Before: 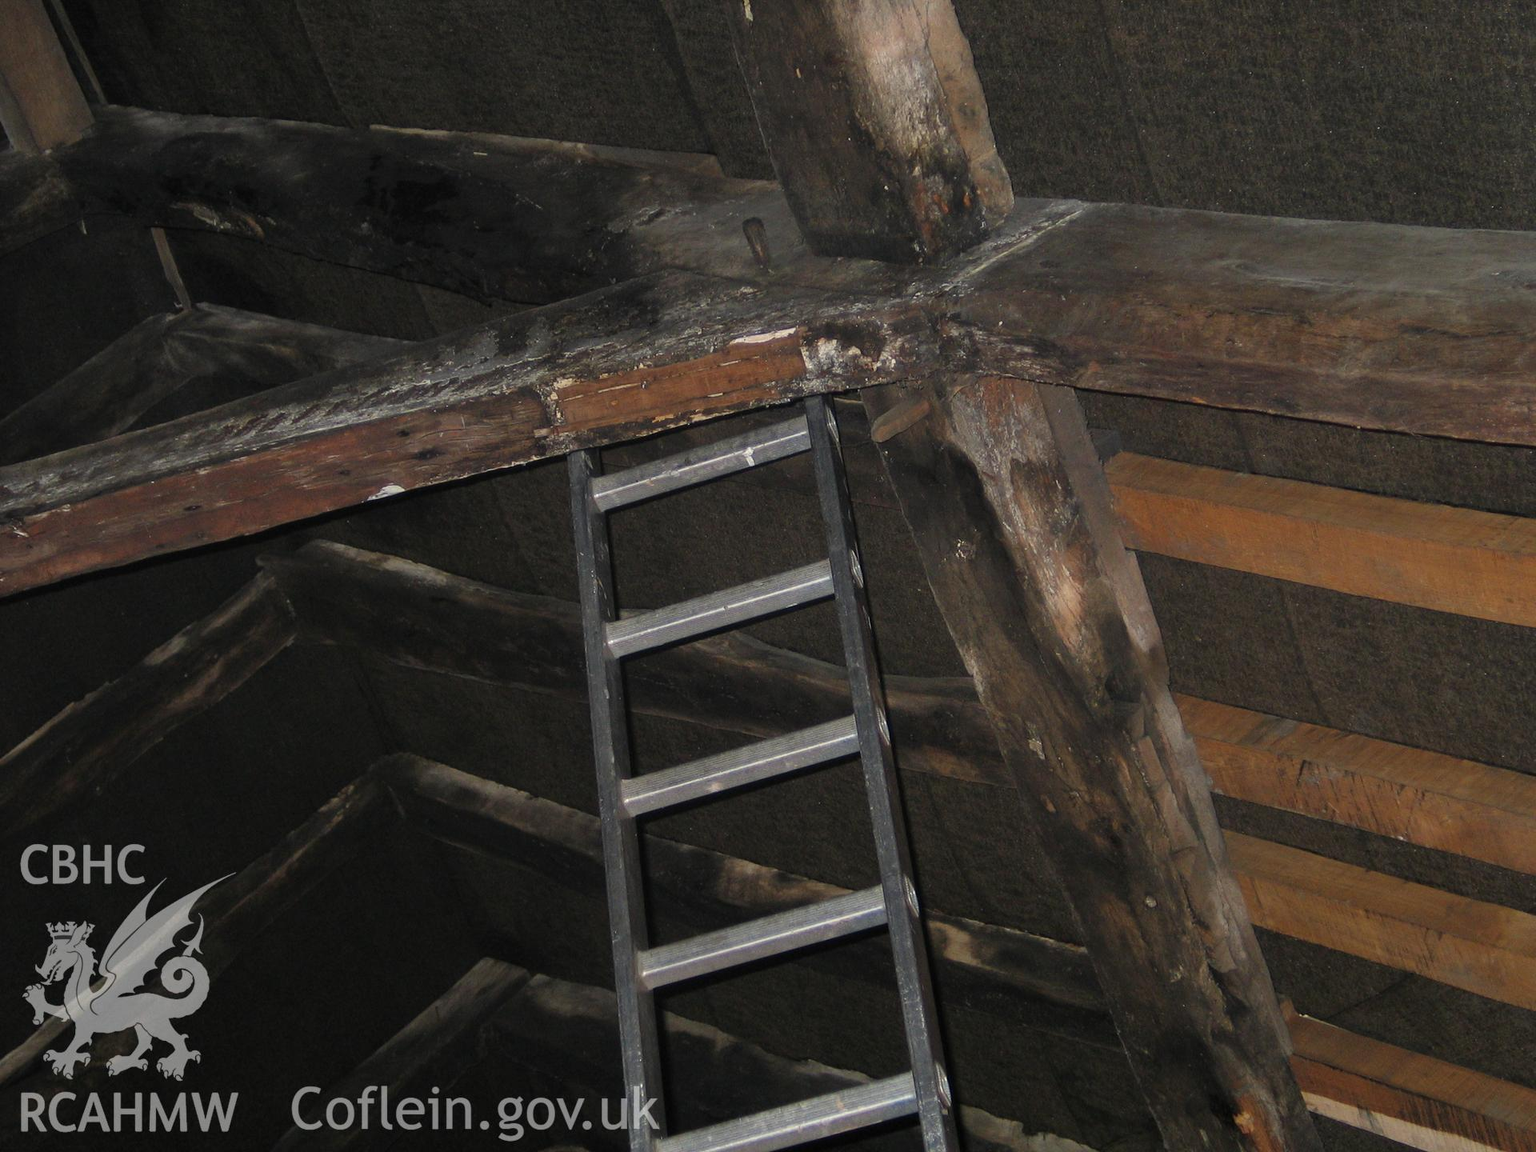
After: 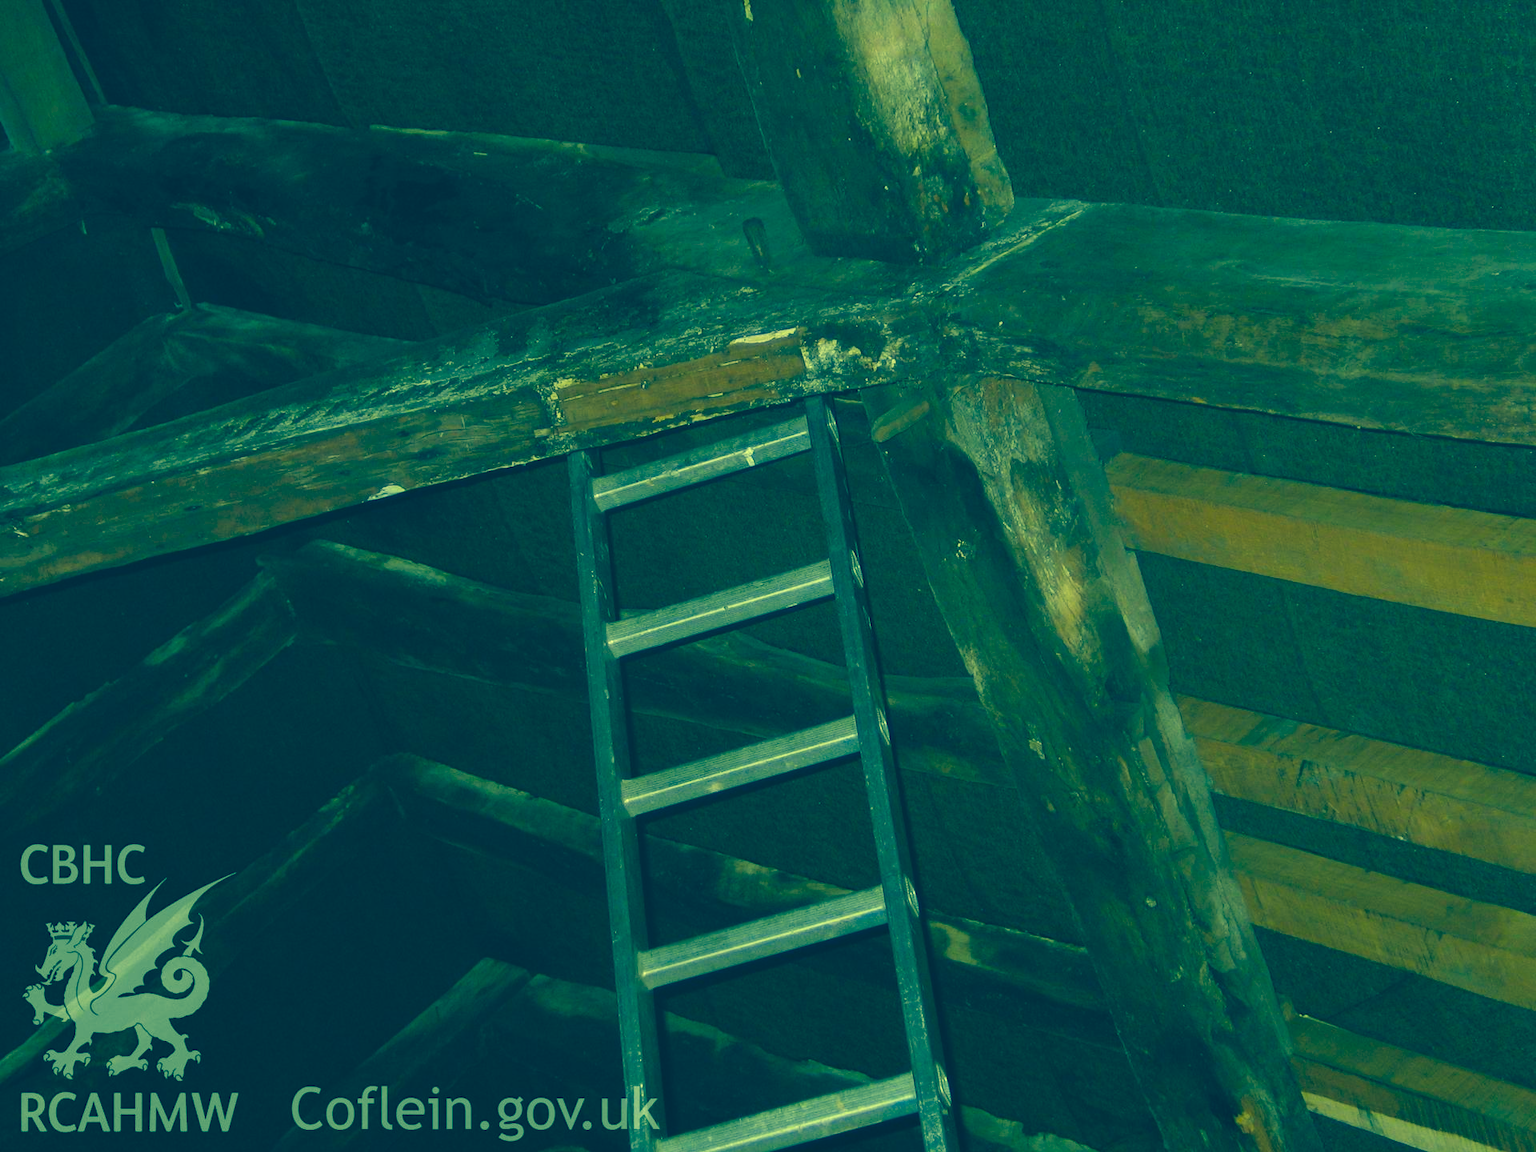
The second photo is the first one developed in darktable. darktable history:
color balance: lift [1.007, 1, 1, 1], gamma [1.097, 1, 1, 1]
color zones: curves: ch0 [(0, 0.613) (0.01, 0.613) (0.245, 0.448) (0.498, 0.529) (0.642, 0.665) (0.879, 0.777) (0.99, 0.613)]; ch1 [(0, 0) (0.143, 0) (0.286, 0) (0.429, 0) (0.571, 0) (0.714, 0) (0.857, 0)], mix -121.96%
color correction: highlights a* -15.58, highlights b* 40, shadows a* -40, shadows b* -26.18
